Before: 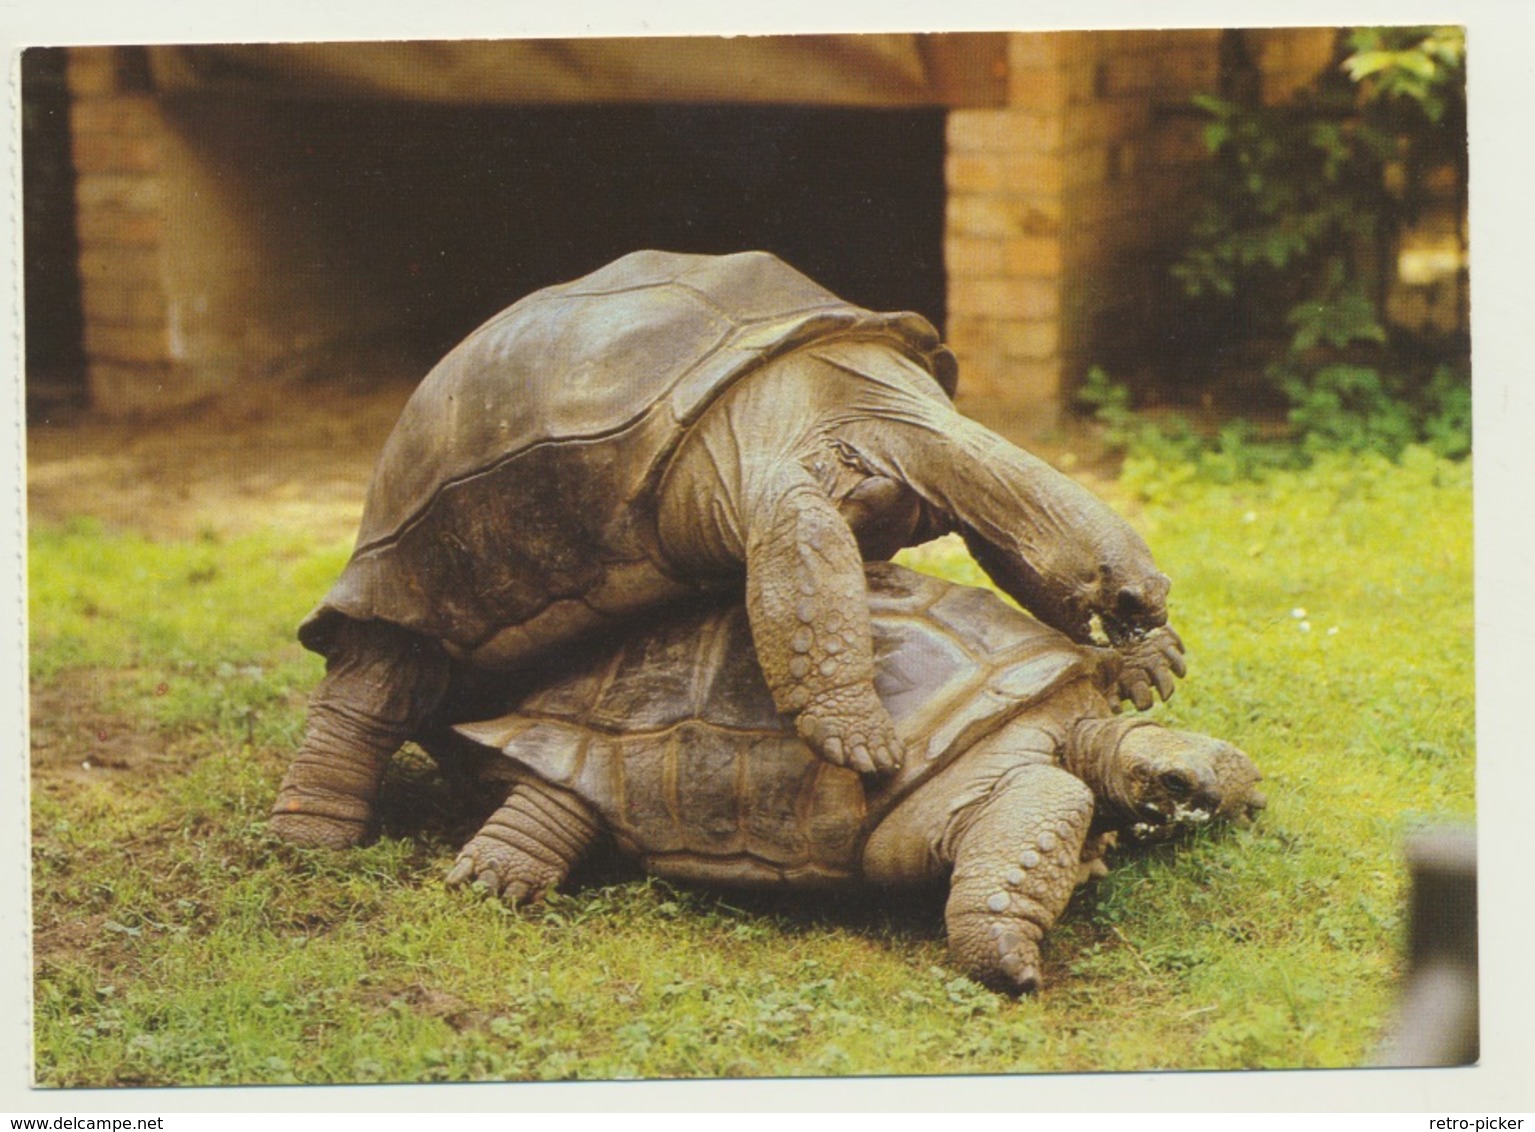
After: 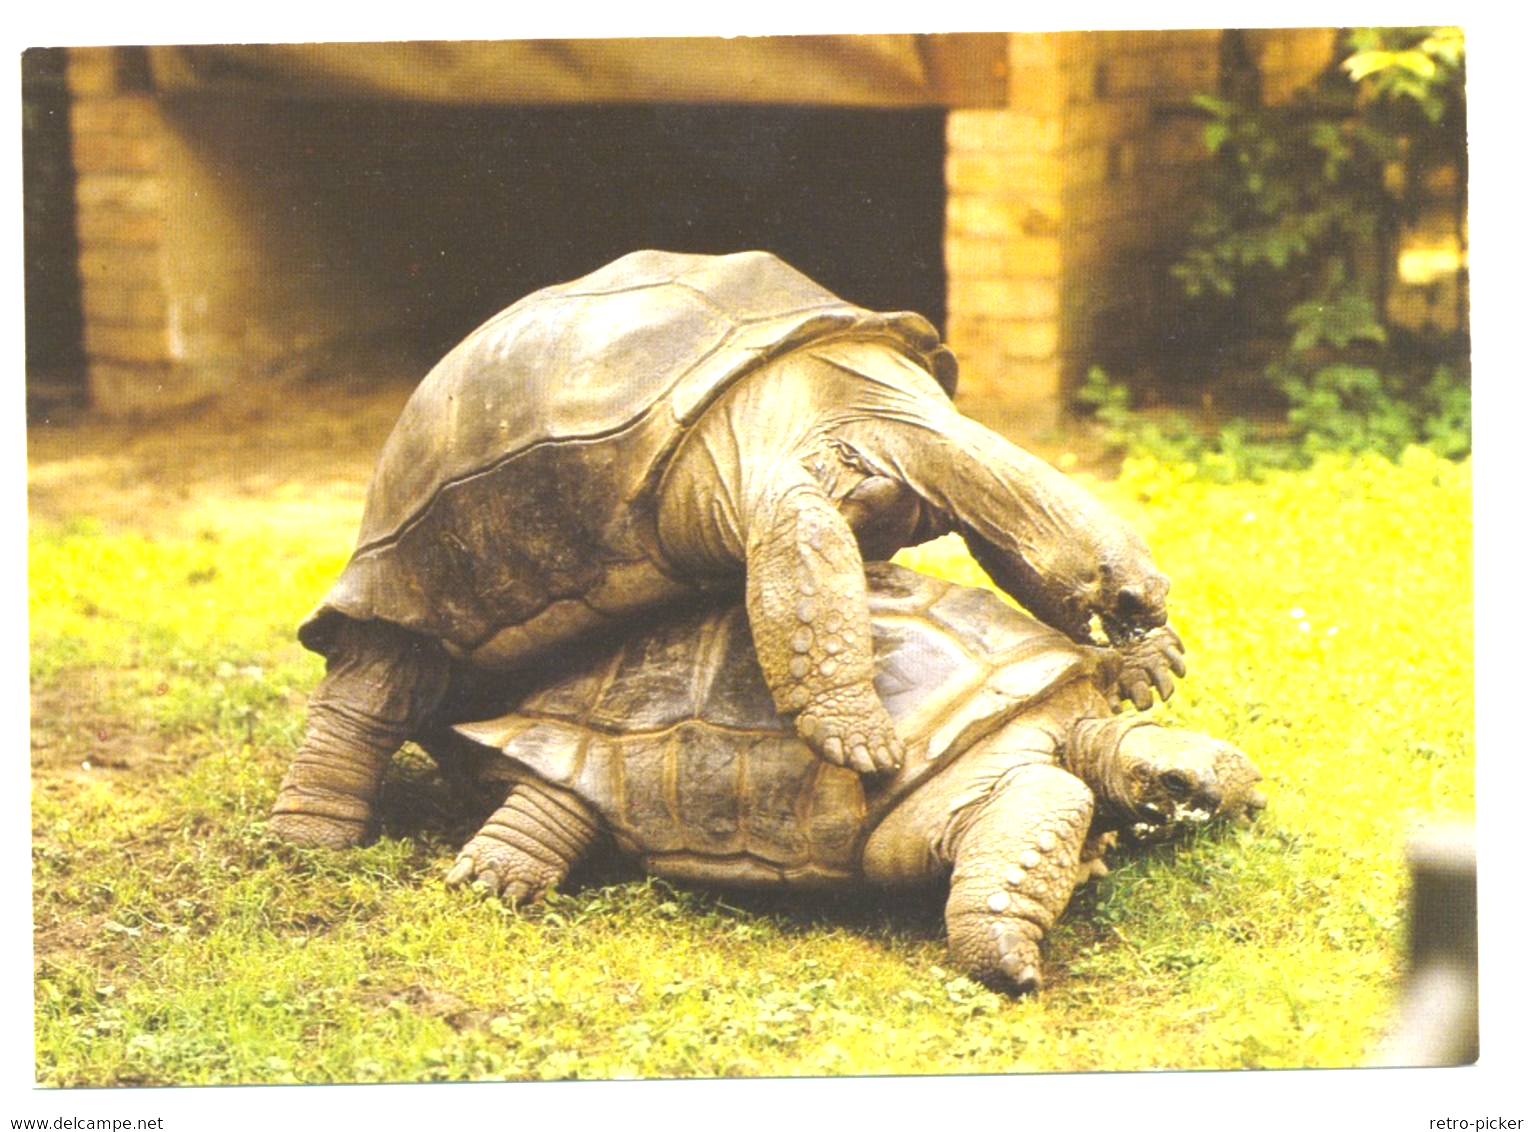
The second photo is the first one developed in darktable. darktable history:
color contrast: green-magenta contrast 0.8, blue-yellow contrast 1.1, unbound 0
exposure: black level correction 0, exposure 1.173 EV, compensate exposure bias true, compensate highlight preservation false
